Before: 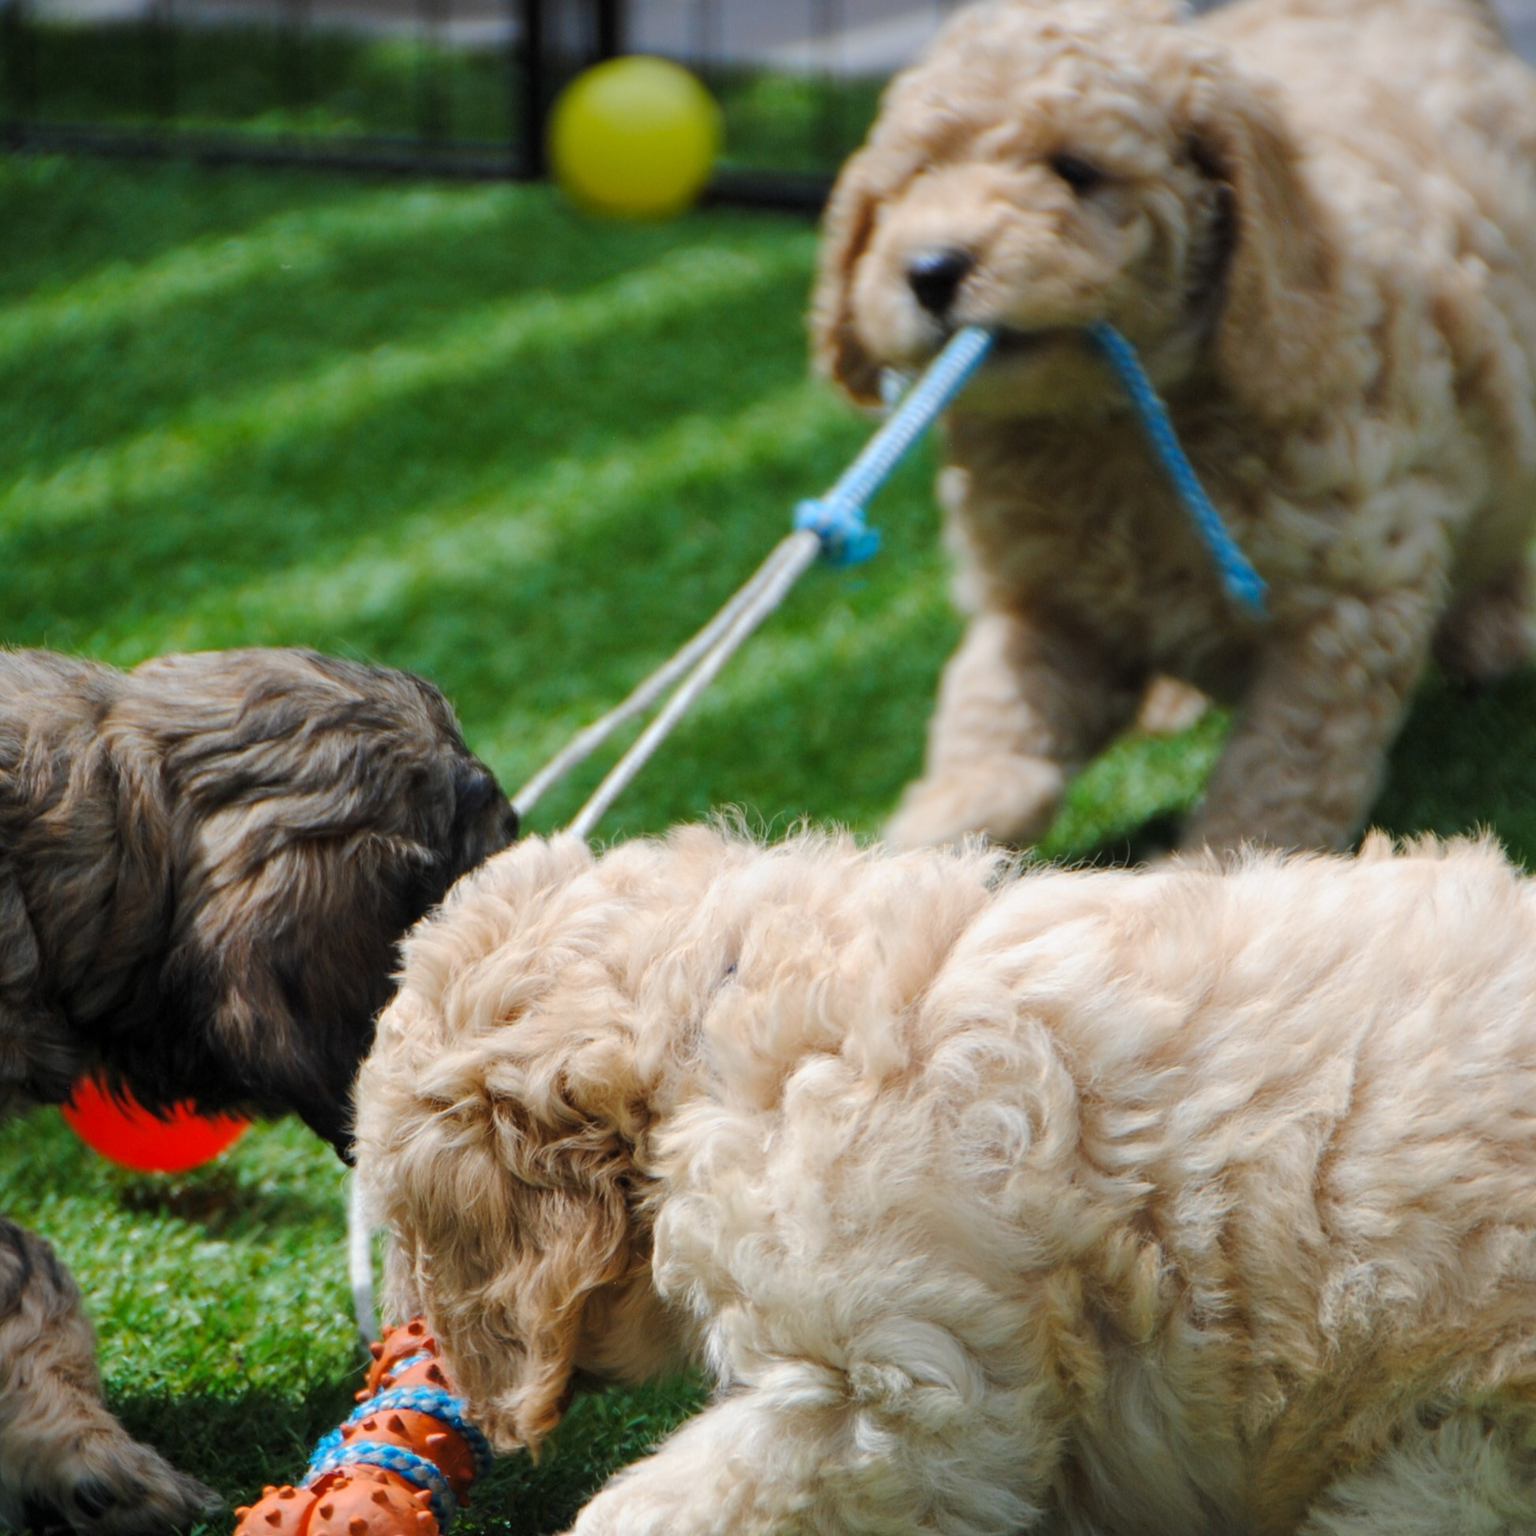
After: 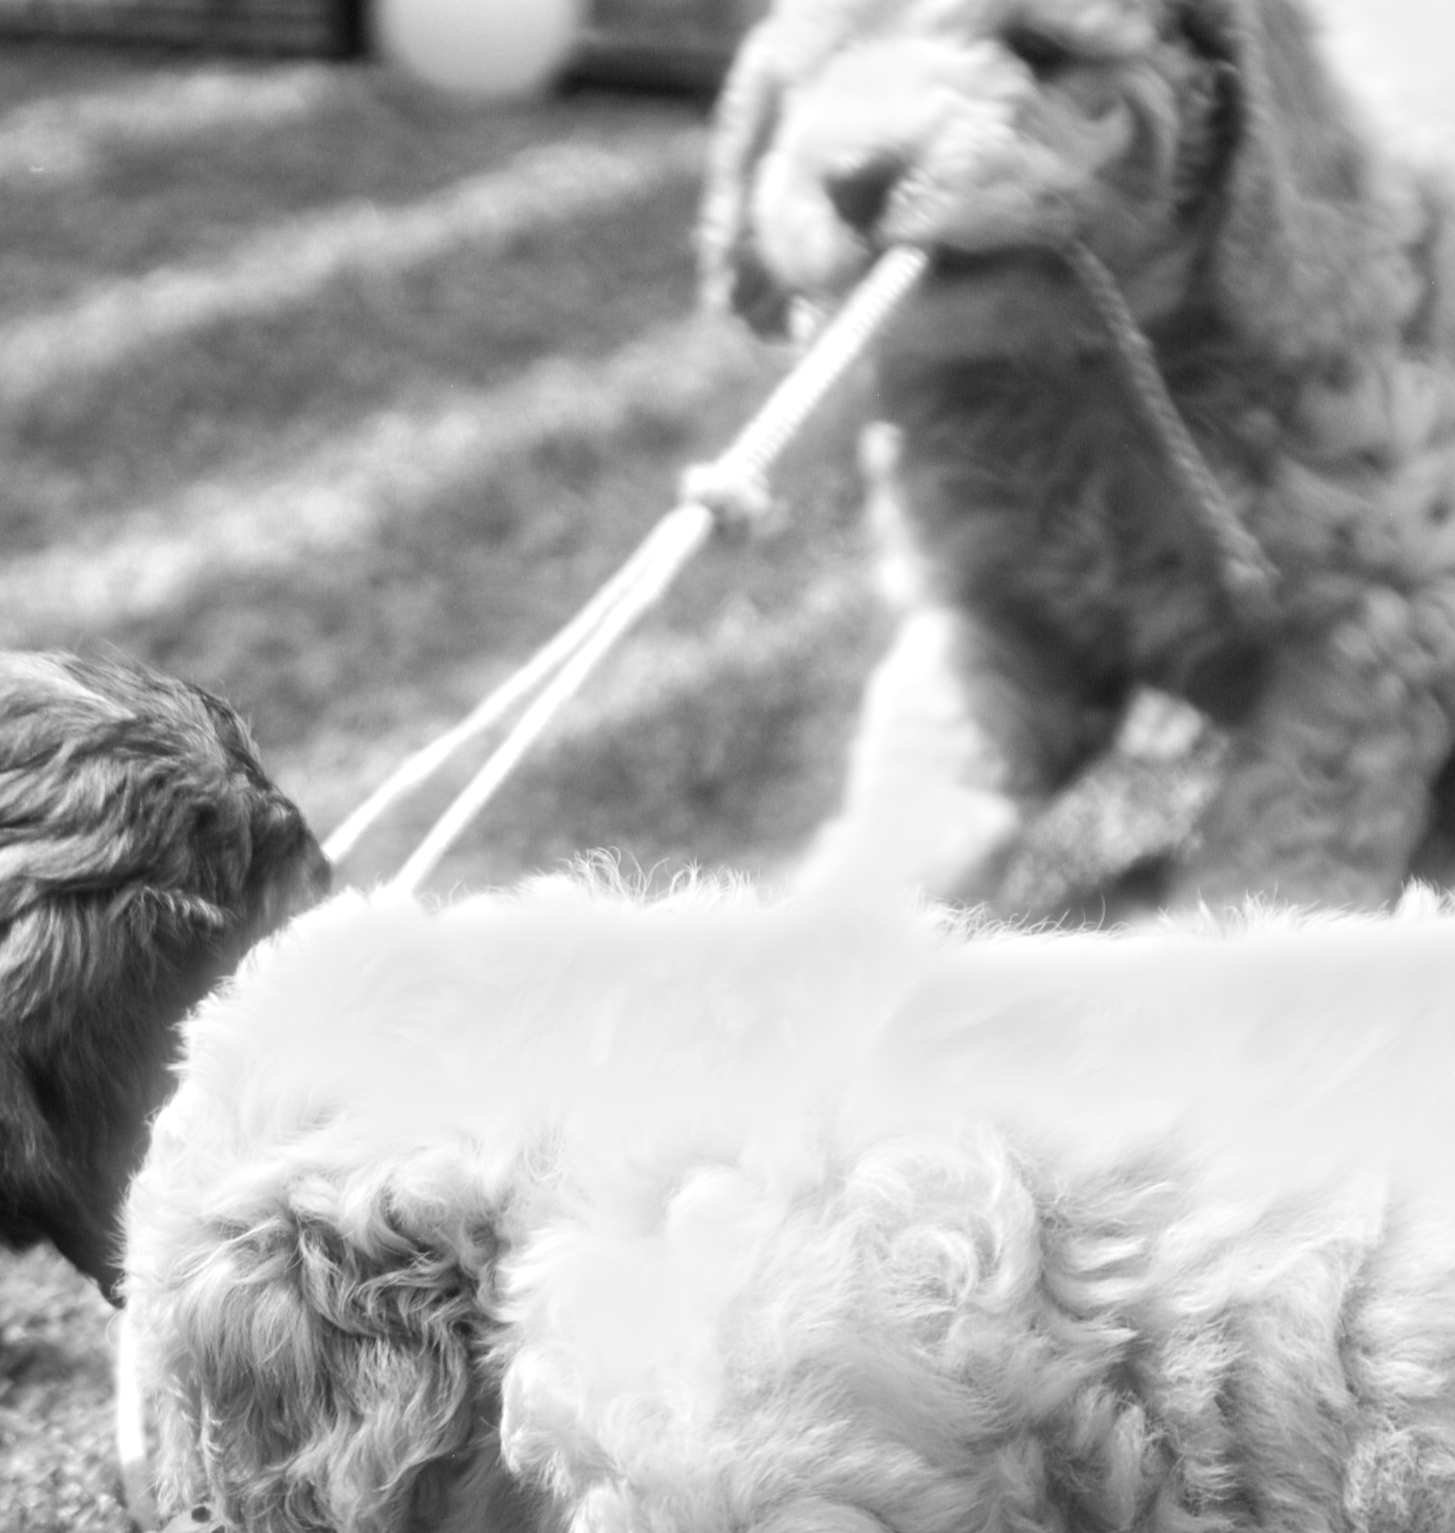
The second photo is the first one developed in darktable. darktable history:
crop: left 16.768%, top 8.653%, right 8.362%, bottom 12.485%
graduated density: rotation -180°, offset 27.42
exposure: exposure 1.223 EV, compensate highlight preservation false
bloom: size 9%, threshold 100%, strength 7%
monochrome: a -71.75, b 75.82
